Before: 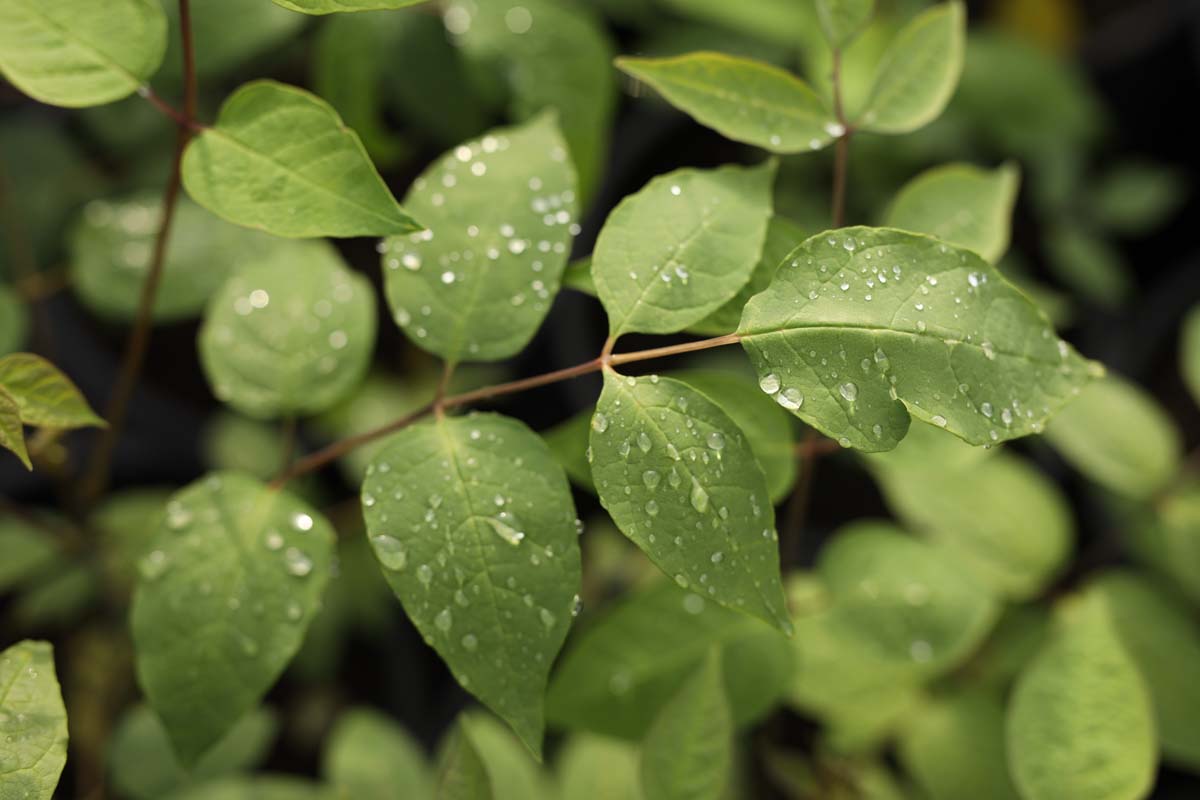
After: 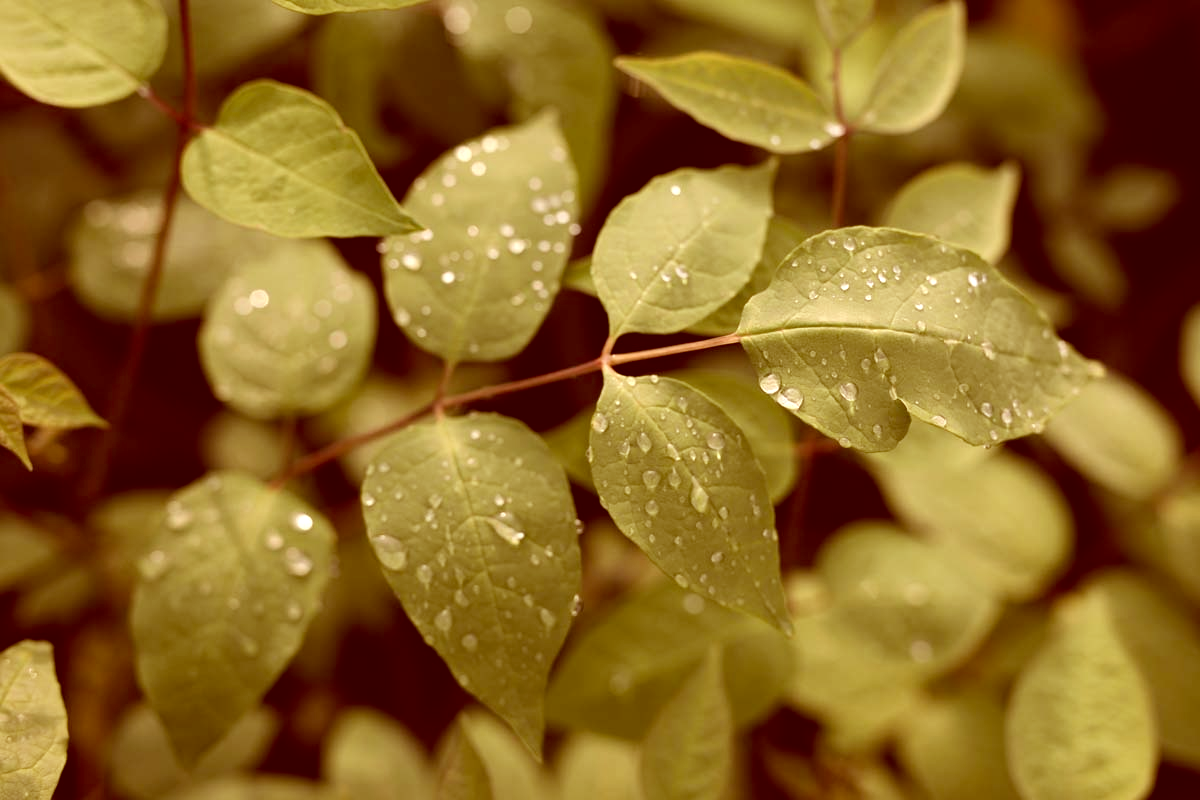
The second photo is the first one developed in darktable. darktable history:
exposure: exposure 0.258 EV, compensate highlight preservation false
color correction: highlights a* 9.03, highlights b* 8.71, shadows a* 40, shadows b* 40, saturation 0.8
